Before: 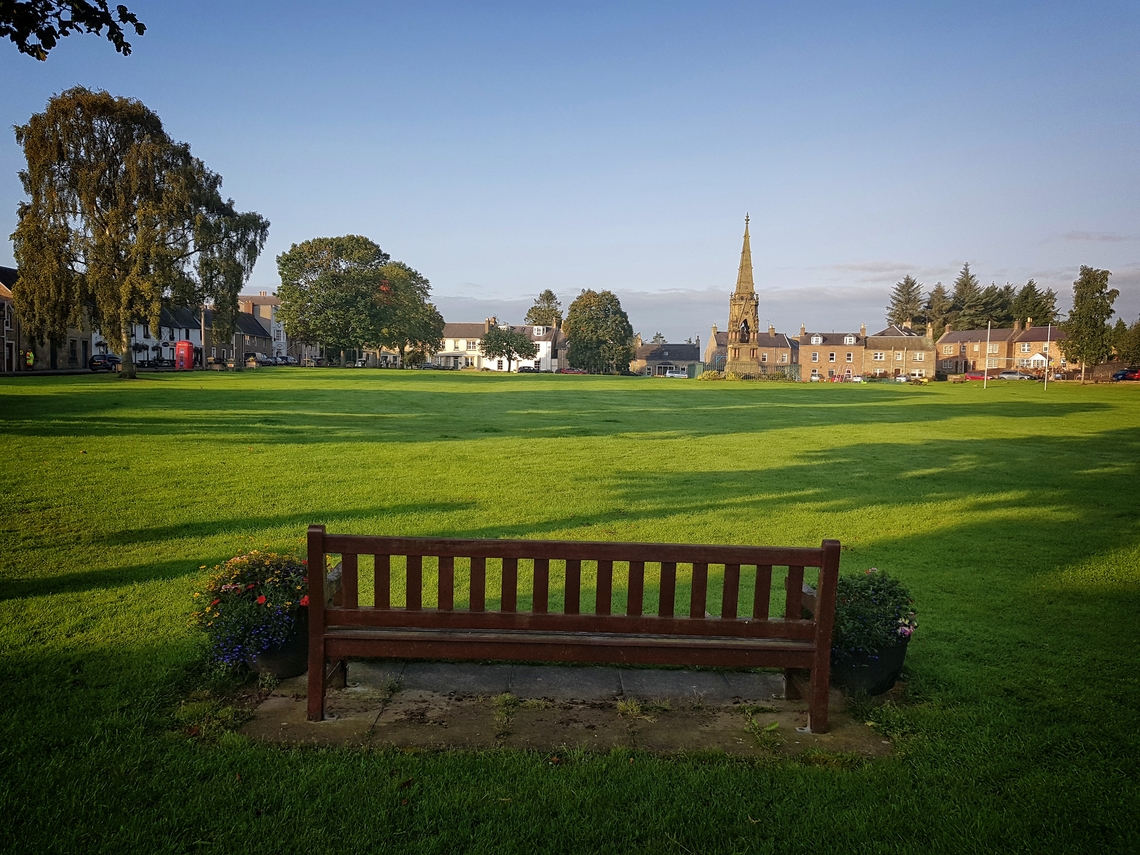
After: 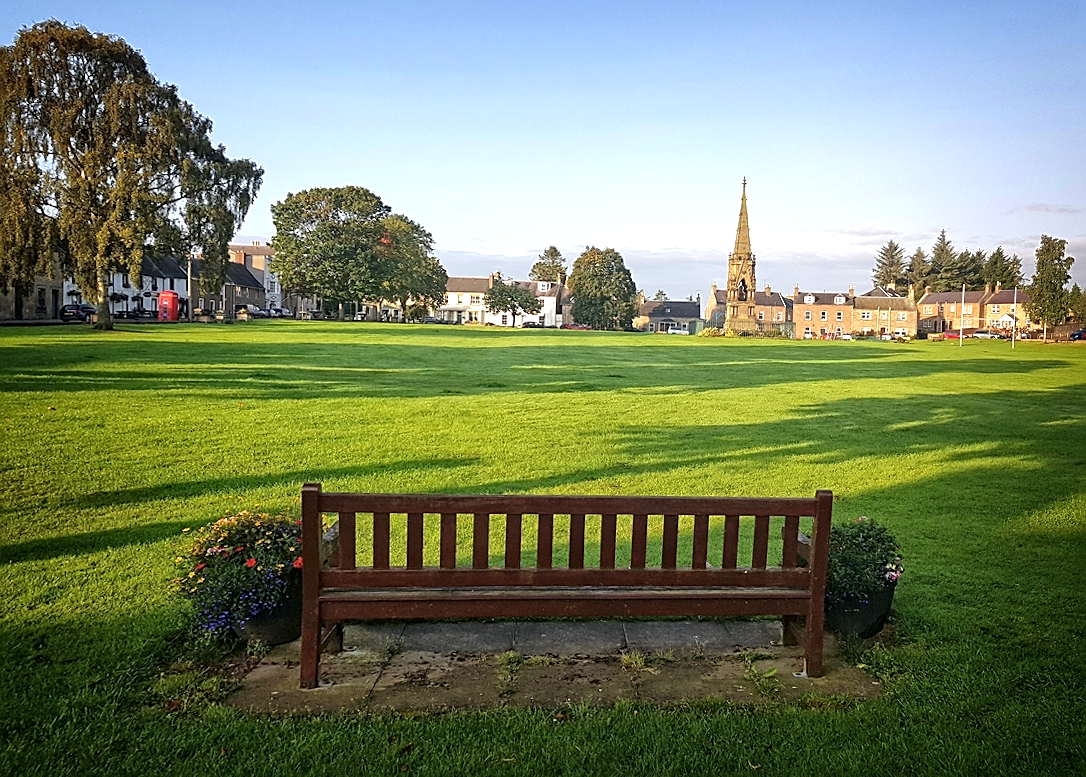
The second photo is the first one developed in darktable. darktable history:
rotate and perspective: rotation -0.013°, lens shift (vertical) -0.027, lens shift (horizontal) 0.178, crop left 0.016, crop right 0.989, crop top 0.082, crop bottom 0.918
crop and rotate: left 3.238%
local contrast: mode bilateral grid, contrast 20, coarseness 50, detail 120%, midtone range 0.2
sharpen: on, module defaults
exposure: exposure 0.722 EV, compensate highlight preservation false
